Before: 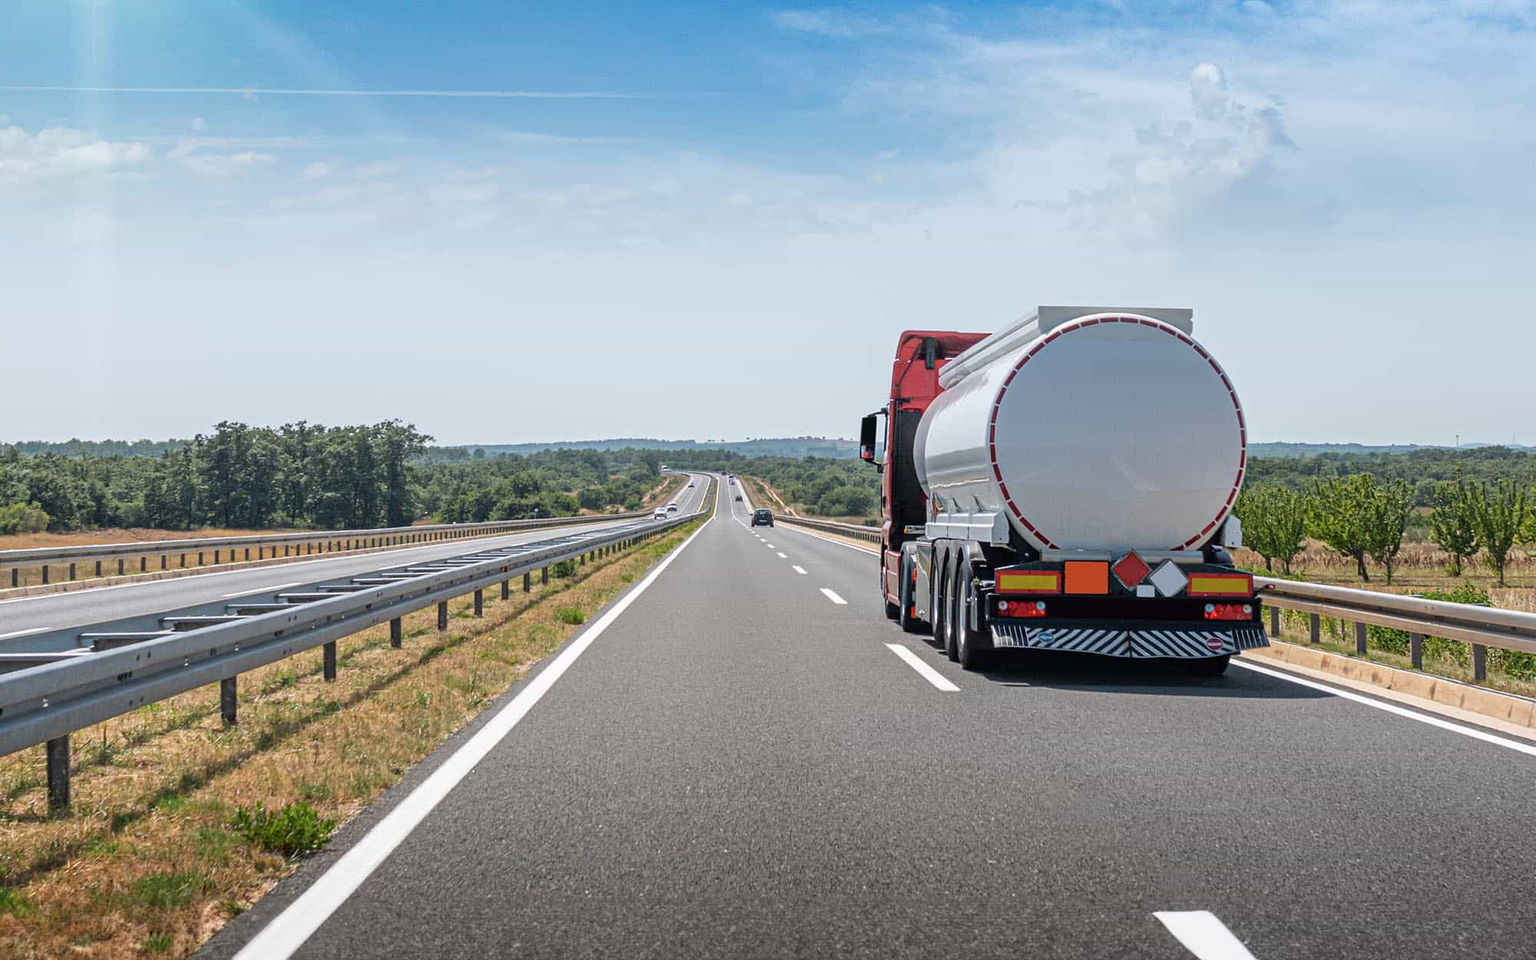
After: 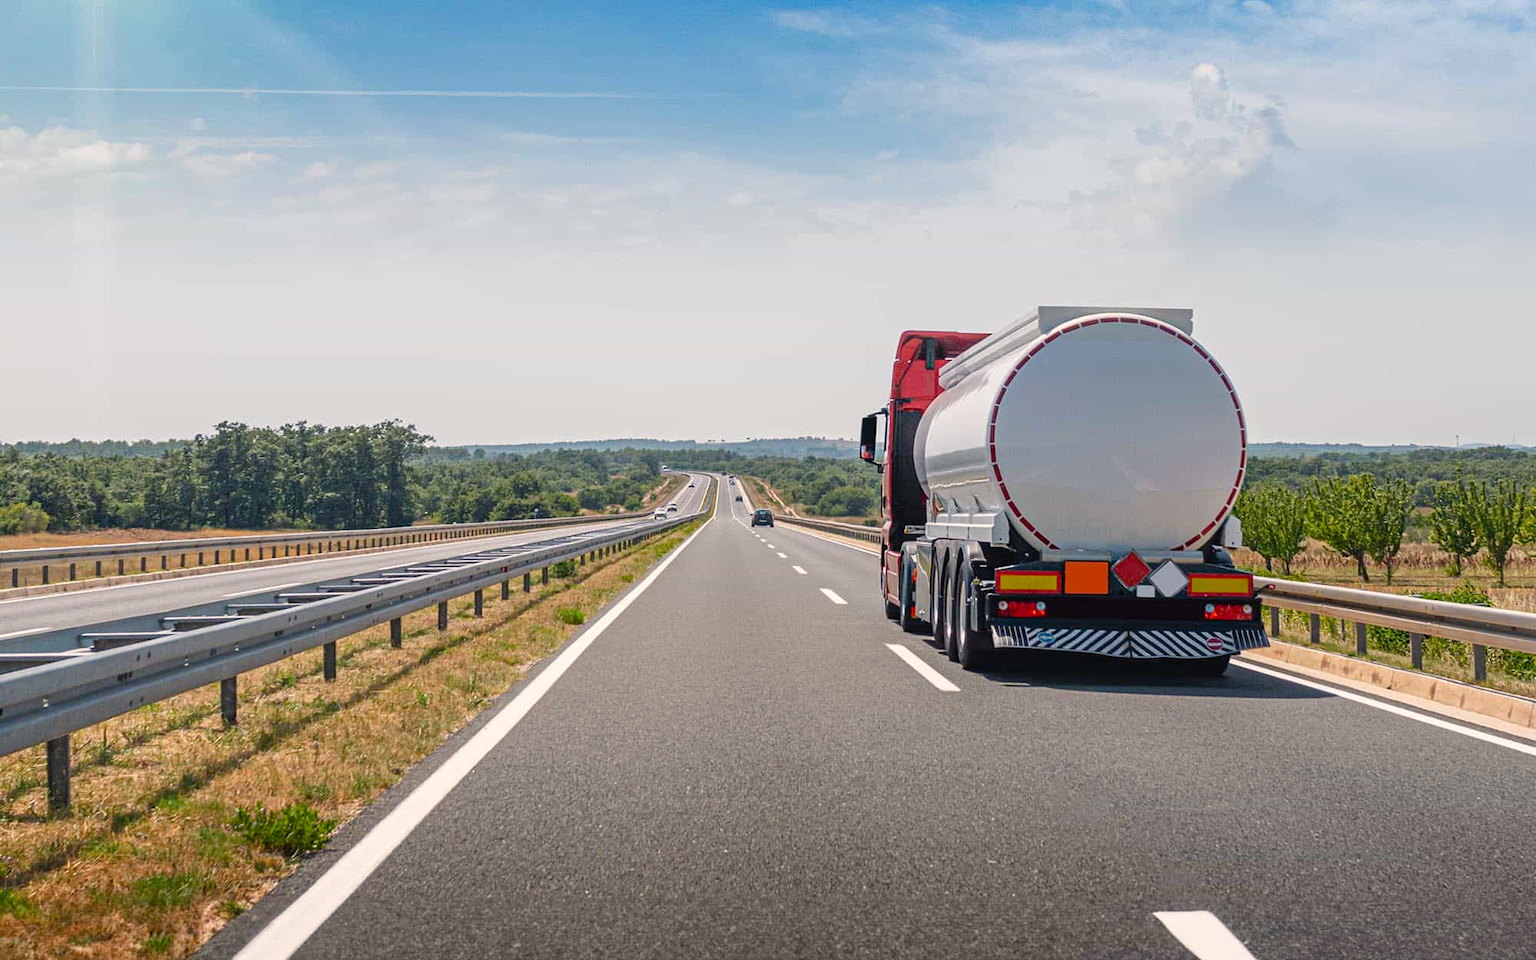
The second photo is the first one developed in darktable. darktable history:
exposure: compensate highlight preservation false
color balance rgb: highlights gain › chroma 2.955%, highlights gain › hue 62.67°, global offset › luminance 0.221%, perceptual saturation grading › global saturation 20%, perceptual saturation grading › highlights -25.456%, perceptual saturation grading › shadows 25.962%
